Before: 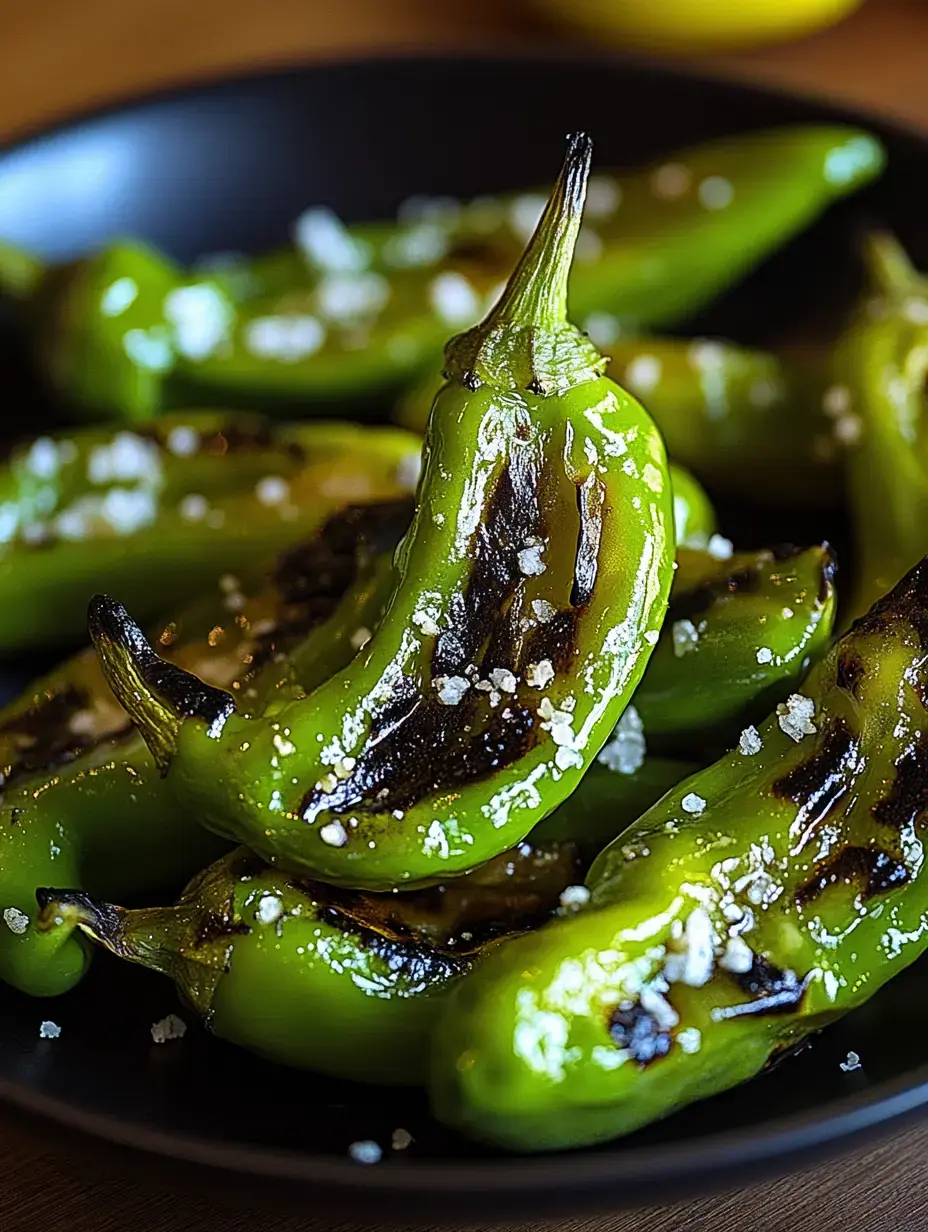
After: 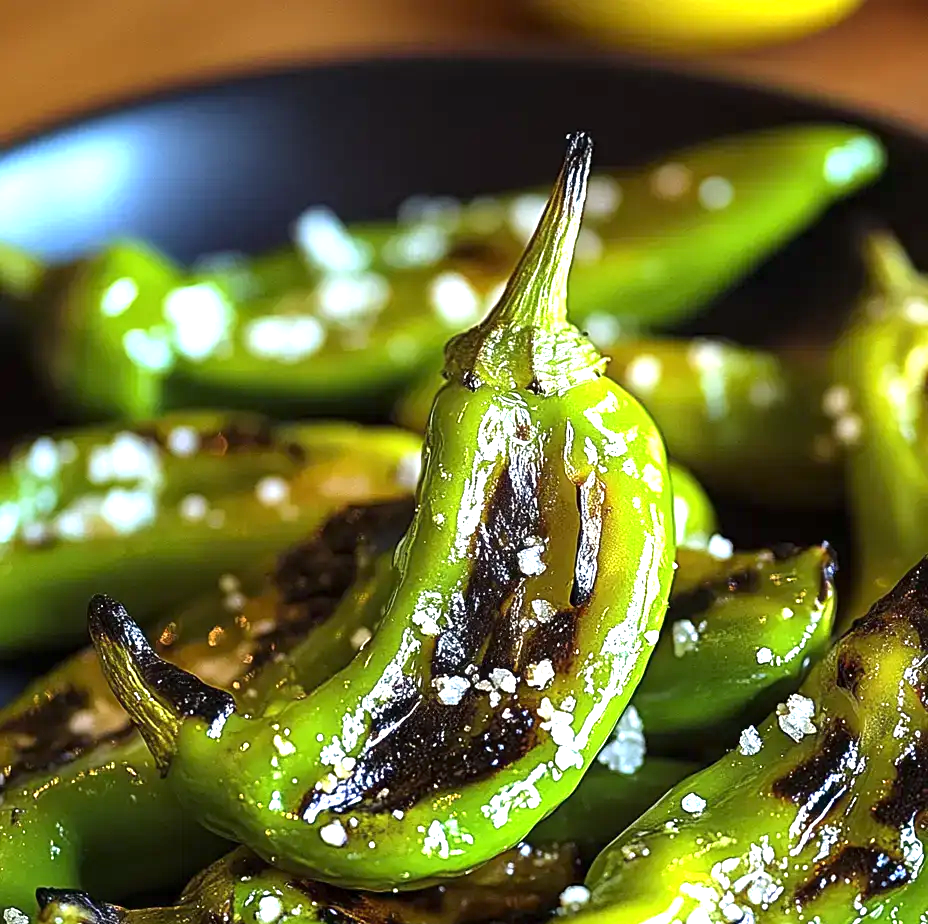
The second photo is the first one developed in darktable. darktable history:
crop: bottom 24.991%
exposure: exposure 1.062 EV, compensate exposure bias true, compensate highlight preservation false
